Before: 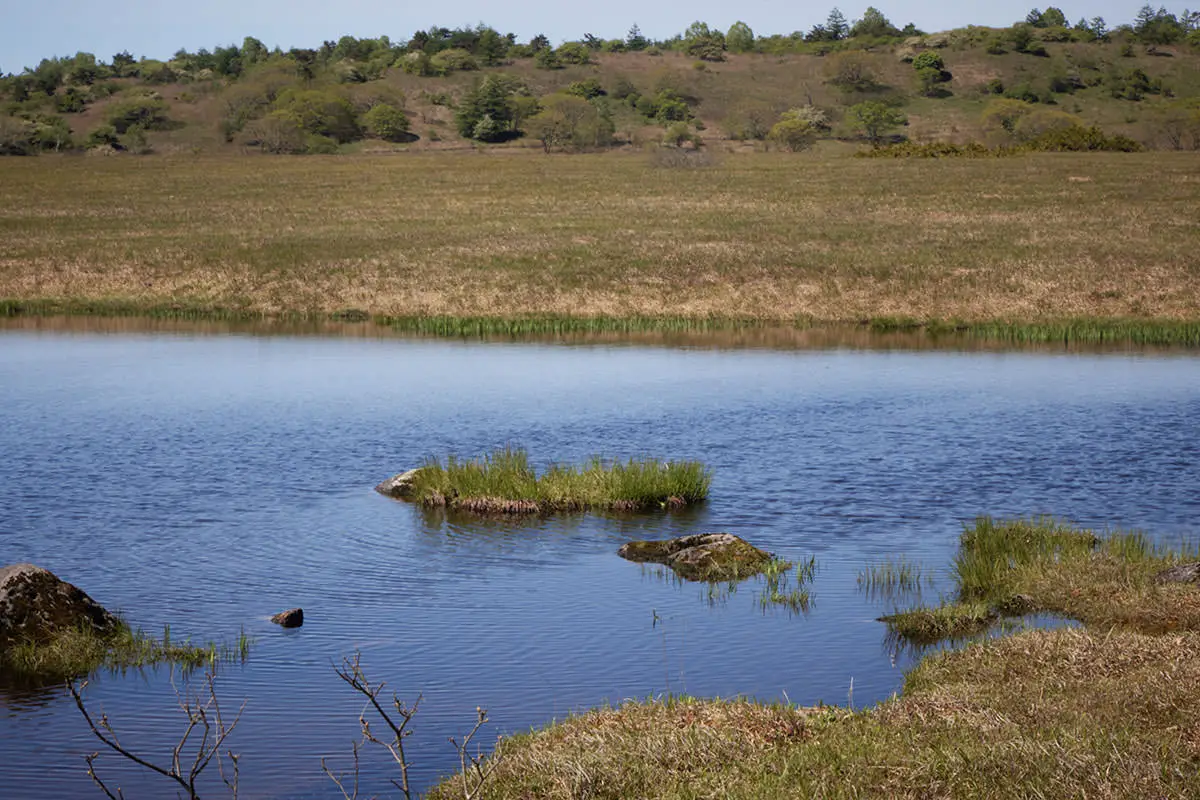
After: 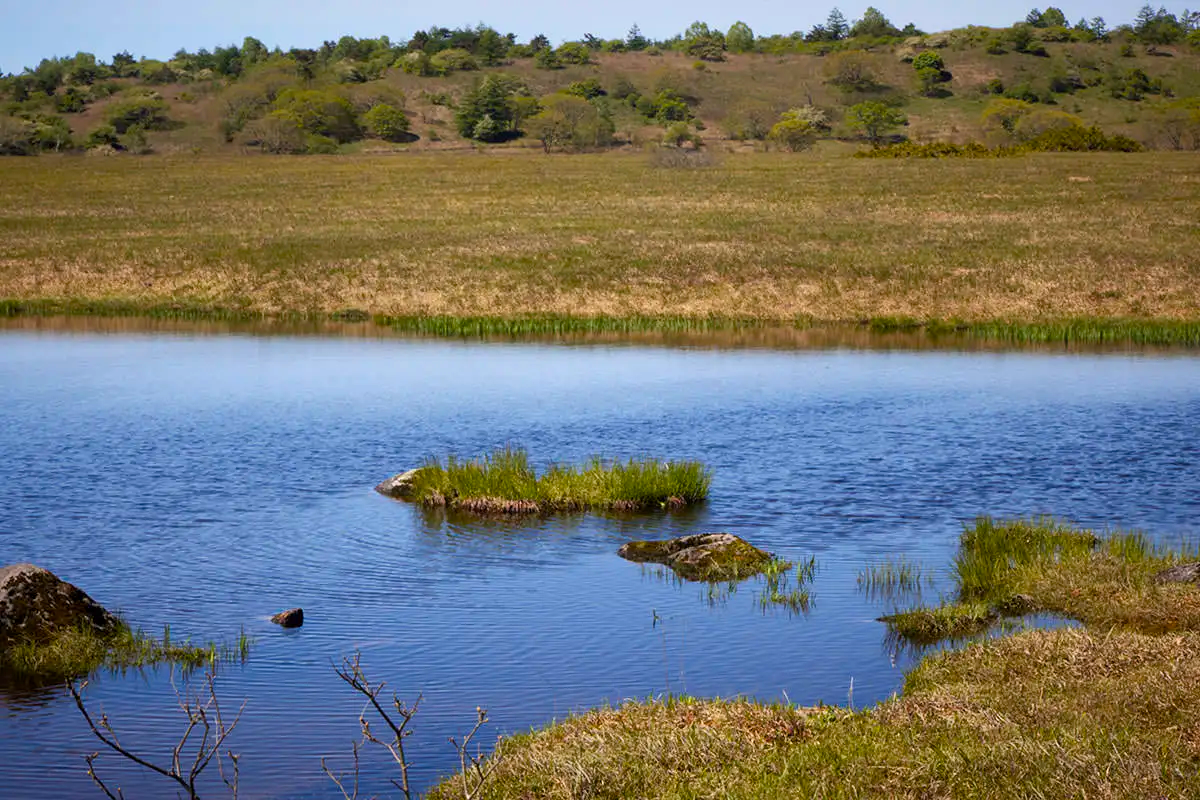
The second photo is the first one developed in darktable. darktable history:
local contrast: mode bilateral grid, contrast 20, coarseness 51, detail 120%, midtone range 0.2
color balance rgb: perceptual saturation grading › global saturation 30.399%, global vibrance 20%
exposure: exposure 0.128 EV, compensate highlight preservation false
